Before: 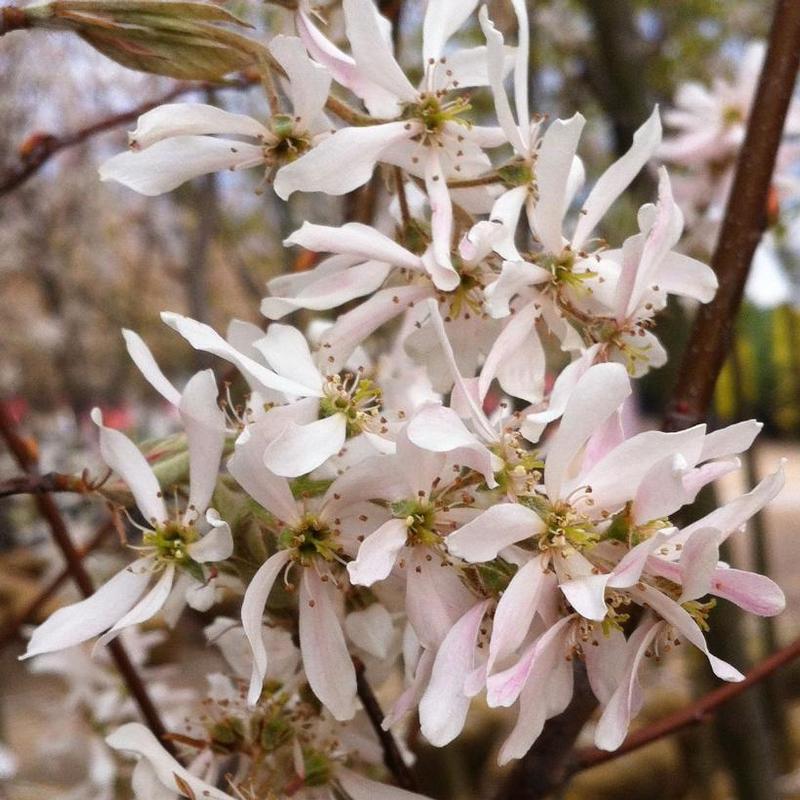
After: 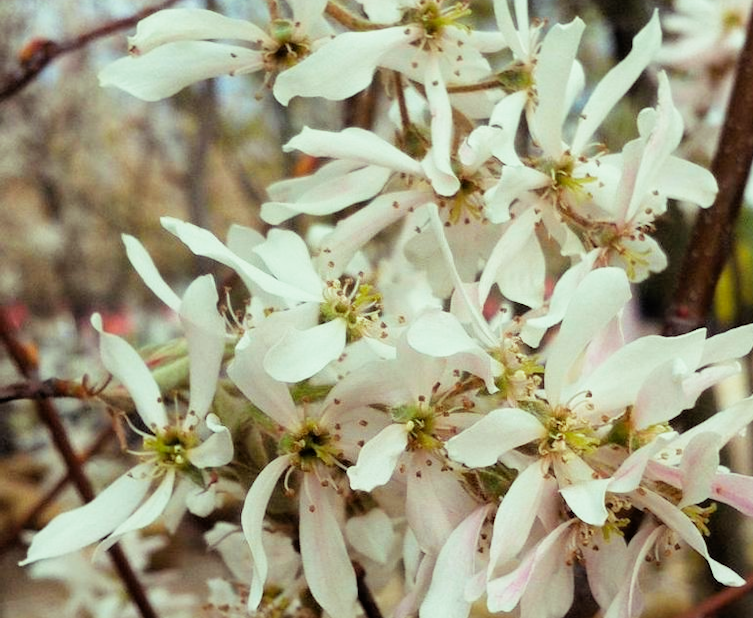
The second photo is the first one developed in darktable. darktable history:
crop and rotate: angle 0.09°, top 11.939%, right 5.668%, bottom 10.666%
color balance rgb: power › hue 328.61°, highlights gain › luminance 15.13%, highlights gain › chroma 7.042%, highlights gain › hue 126.92°, perceptual saturation grading › global saturation 0.665%, perceptual brilliance grading › global brilliance 10.37%
filmic rgb: black relative exposure -7.92 EV, white relative exposure 4.17 EV, threshold 2.99 EV, hardness 4.09, latitude 51.61%, contrast 1.011, shadows ↔ highlights balance 5.17%, add noise in highlights 0.002, preserve chrominance max RGB, color science v3 (2019), use custom middle-gray values true, iterations of high-quality reconstruction 0, contrast in highlights soft, enable highlight reconstruction true
